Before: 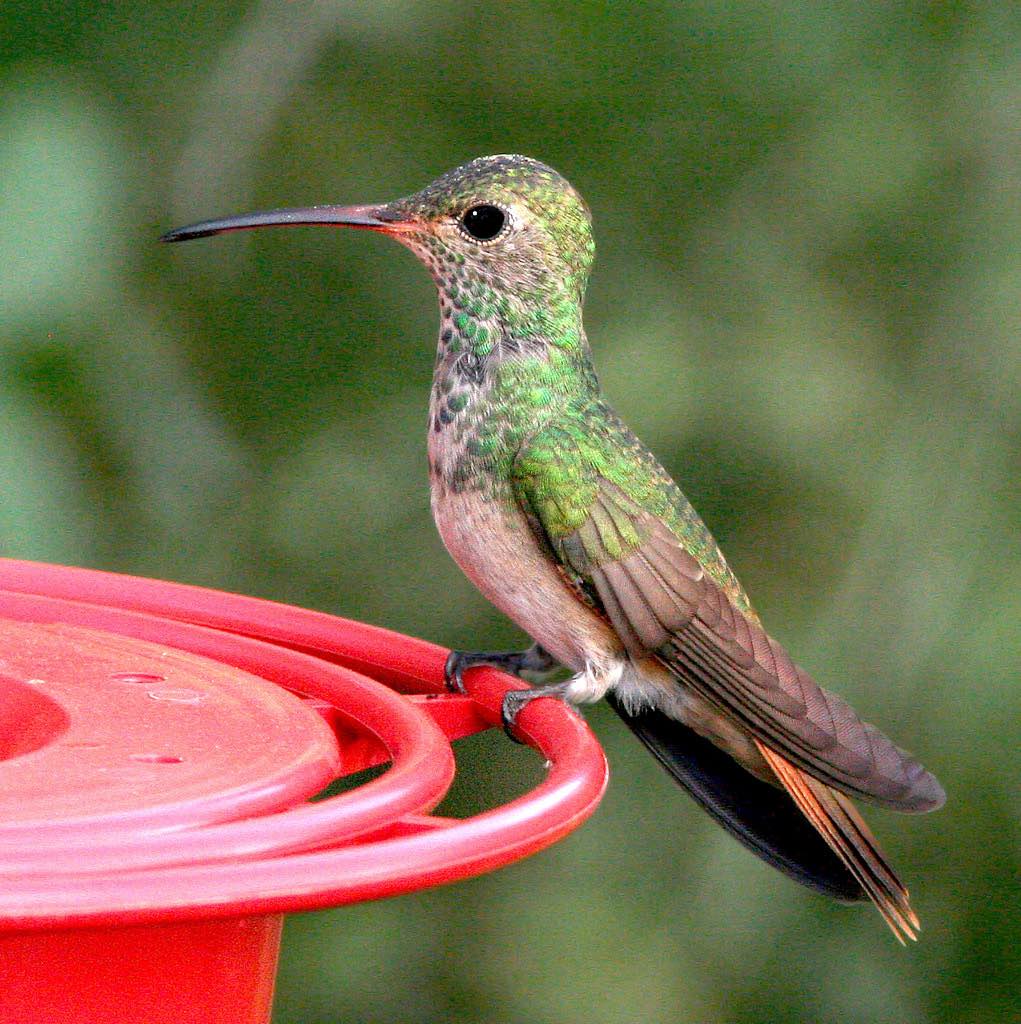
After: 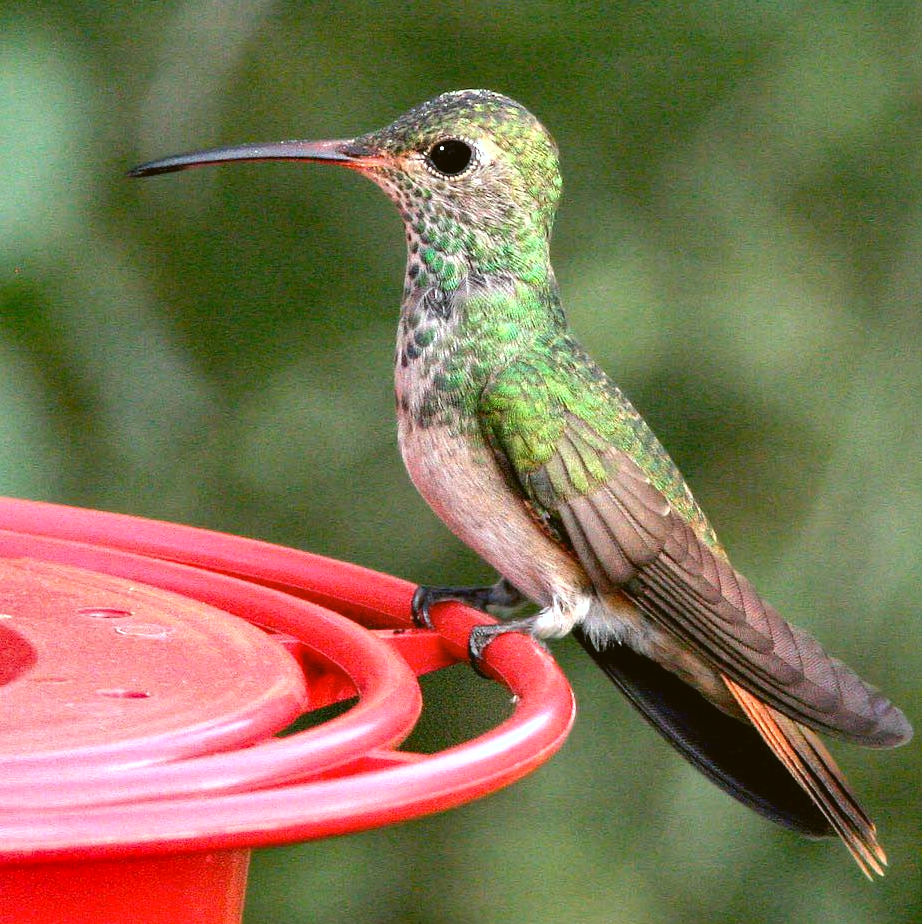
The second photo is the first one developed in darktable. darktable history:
crop: left 3.305%, top 6.436%, right 6.389%, bottom 3.258%
shadows and highlights: low approximation 0.01, soften with gaussian
color balance: lift [1.004, 1.002, 1.002, 0.998], gamma [1, 1.007, 1.002, 0.993], gain [1, 0.977, 1.013, 1.023], contrast -3.64%
tone equalizer: -8 EV -0.417 EV, -7 EV -0.389 EV, -6 EV -0.333 EV, -5 EV -0.222 EV, -3 EV 0.222 EV, -2 EV 0.333 EV, -1 EV 0.389 EV, +0 EV 0.417 EV, edges refinement/feathering 500, mask exposure compensation -1.57 EV, preserve details no
